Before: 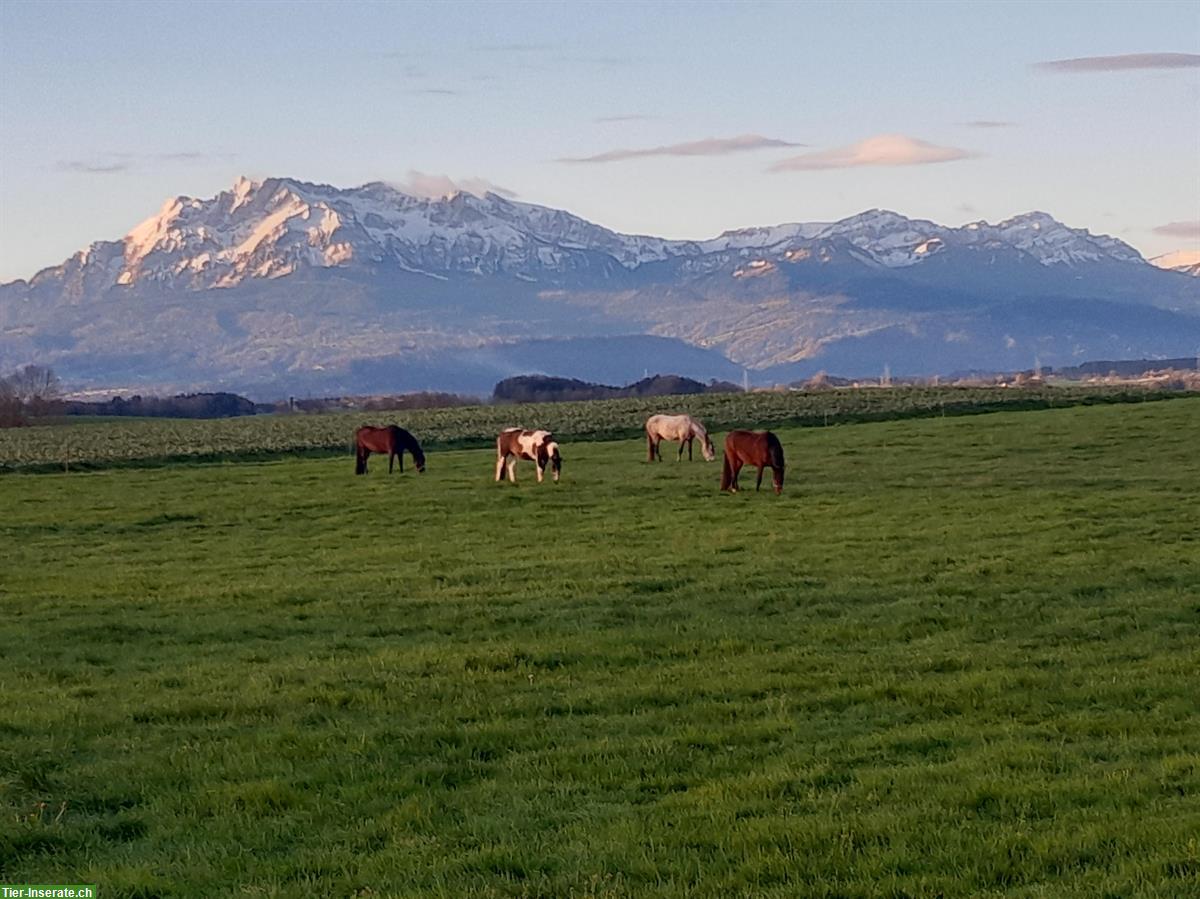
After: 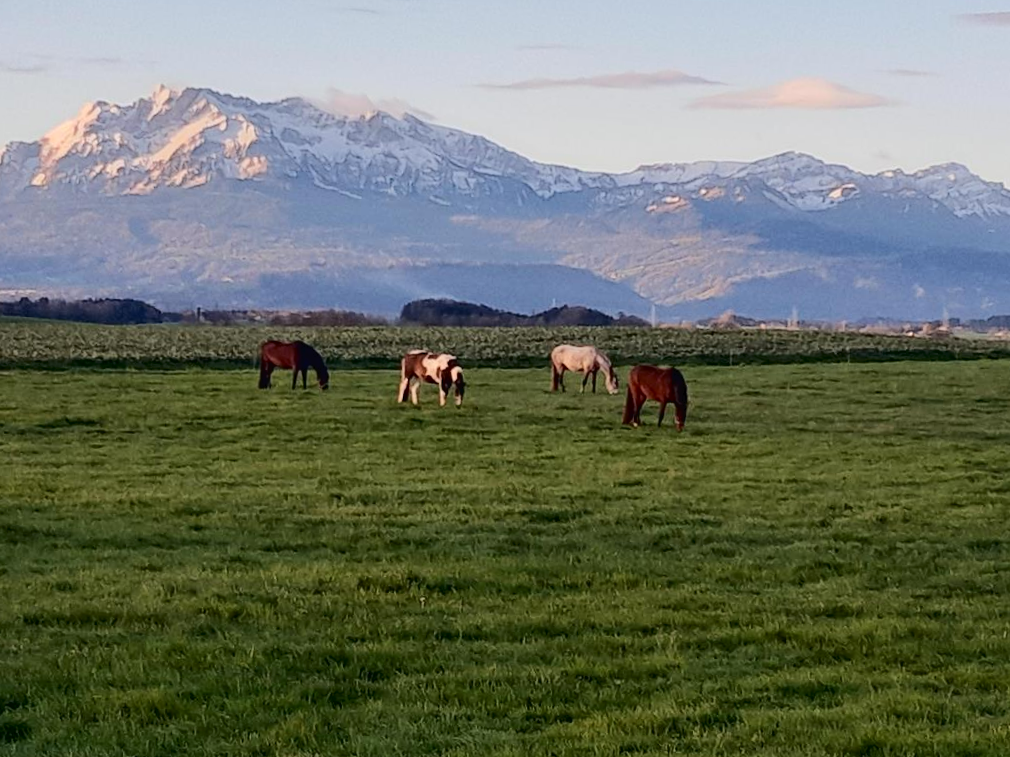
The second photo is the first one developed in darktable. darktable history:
crop and rotate: angle -3.11°, left 5.094%, top 5.217%, right 4.741%, bottom 4.577%
tone curve: curves: ch0 [(0, 0) (0.003, 0.019) (0.011, 0.02) (0.025, 0.019) (0.044, 0.027) (0.069, 0.038) (0.1, 0.056) (0.136, 0.089) (0.177, 0.137) (0.224, 0.187) (0.277, 0.259) (0.335, 0.343) (0.399, 0.437) (0.468, 0.532) (0.543, 0.613) (0.623, 0.685) (0.709, 0.752) (0.801, 0.822) (0.898, 0.9) (1, 1)], color space Lab, independent channels, preserve colors none
